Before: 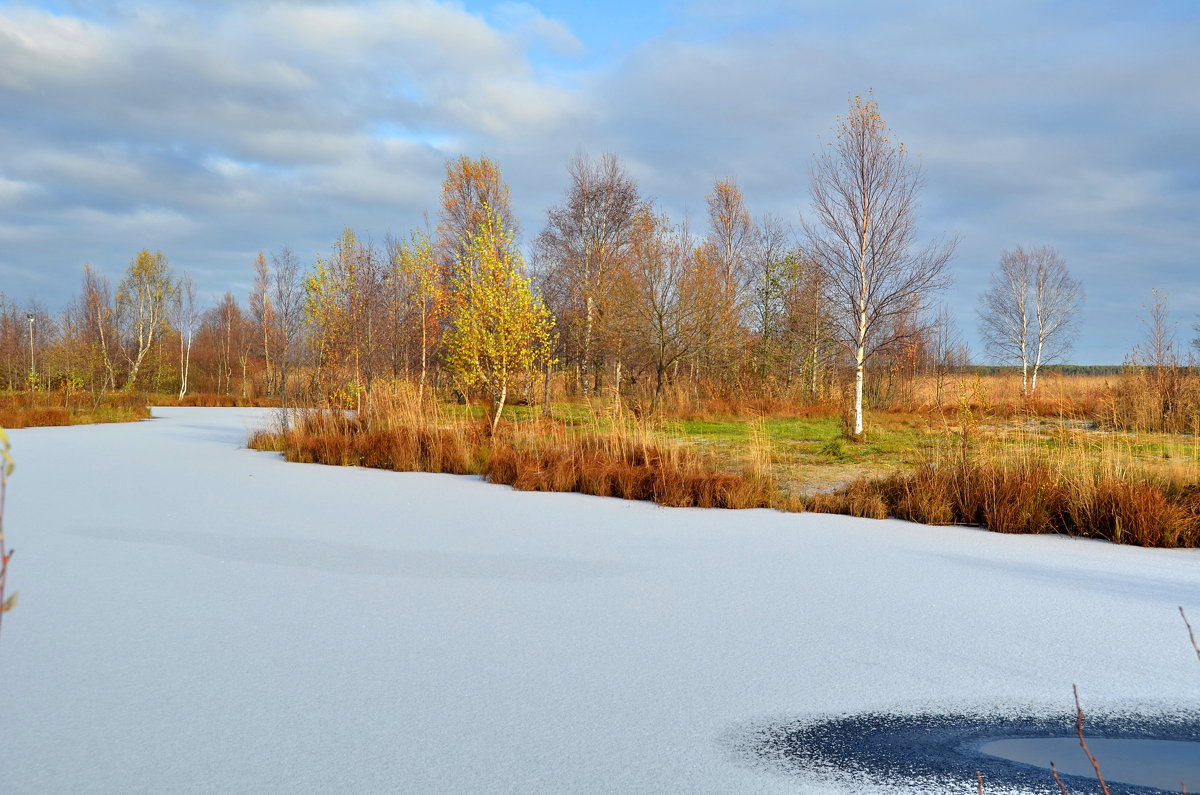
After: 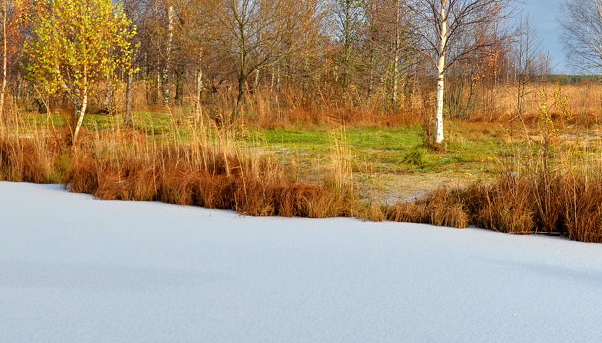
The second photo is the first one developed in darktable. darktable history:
crop: left 34.964%, top 36.708%, right 14.792%, bottom 20.027%
